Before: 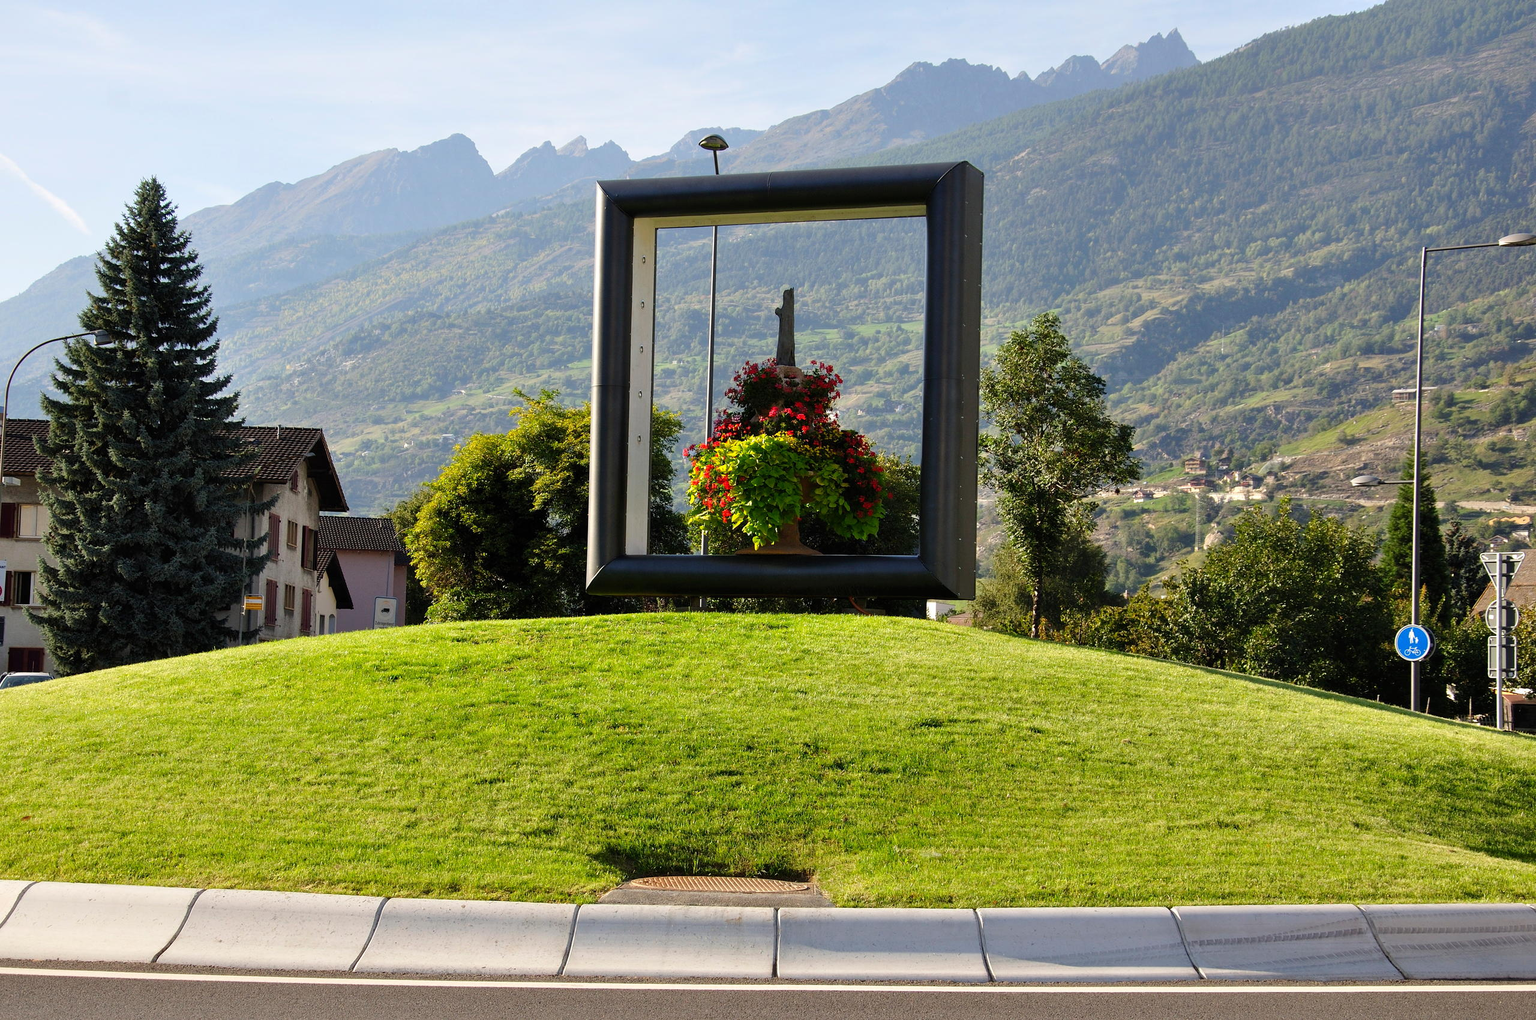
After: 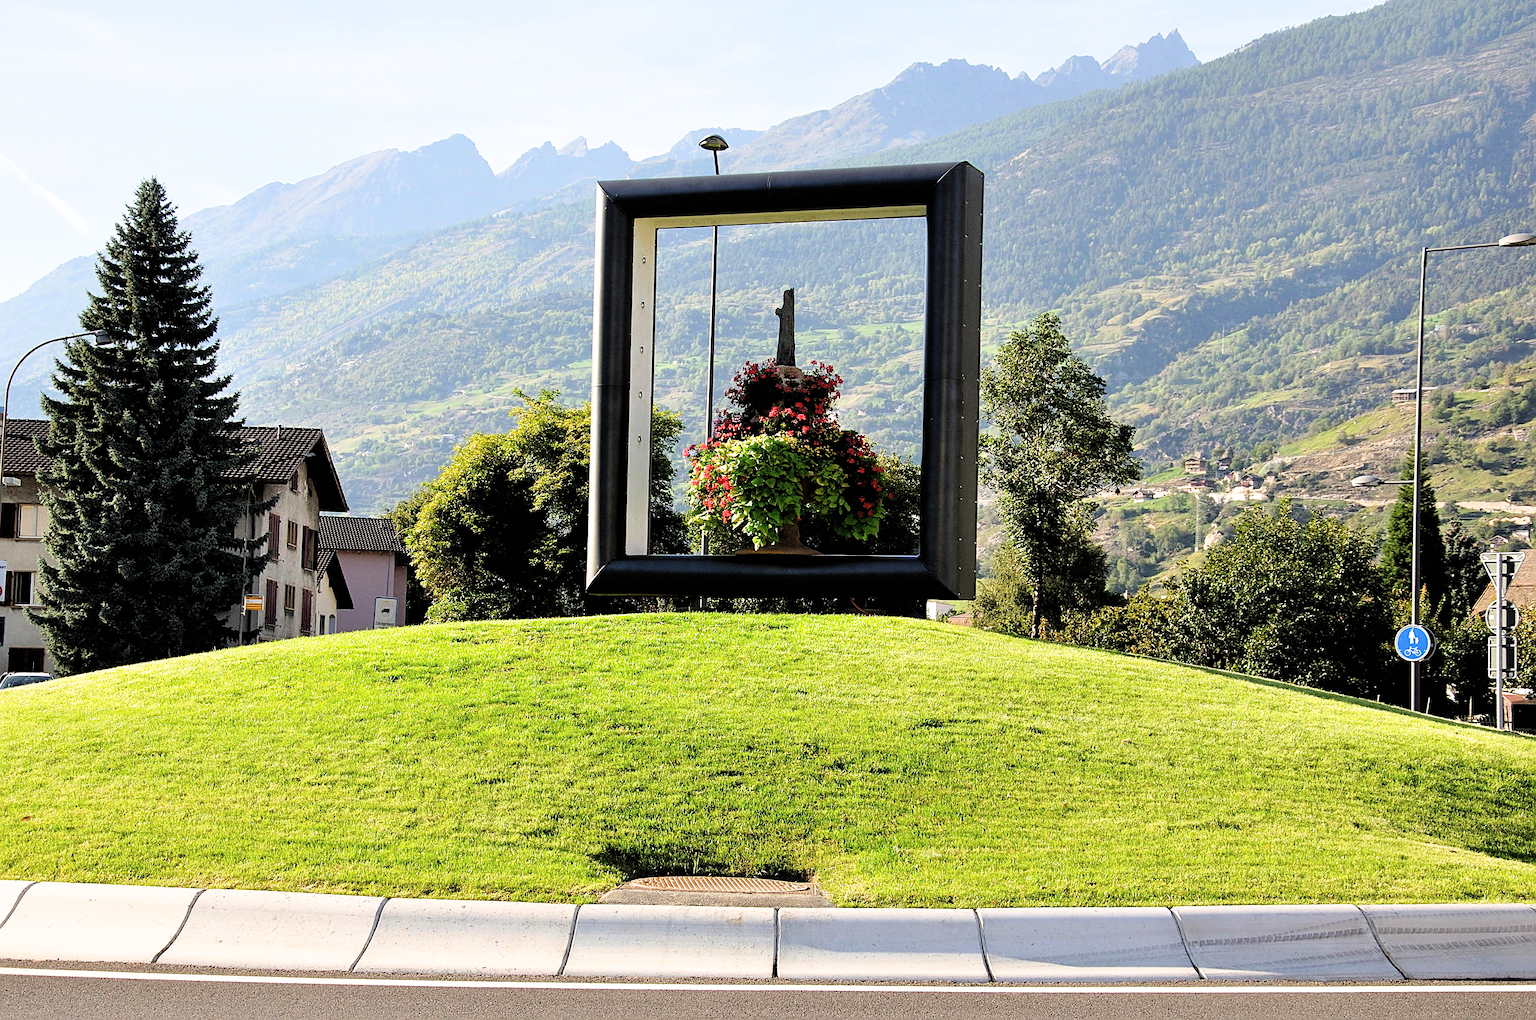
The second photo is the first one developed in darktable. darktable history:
contrast brightness saturation: contrast 0.049, brightness 0.062, saturation 0.007
sharpen: amount 0.564
exposure: exposure 0.512 EV, compensate highlight preservation false
filmic rgb: black relative exposure -4.91 EV, white relative exposure 2.83 EV, hardness 3.71
